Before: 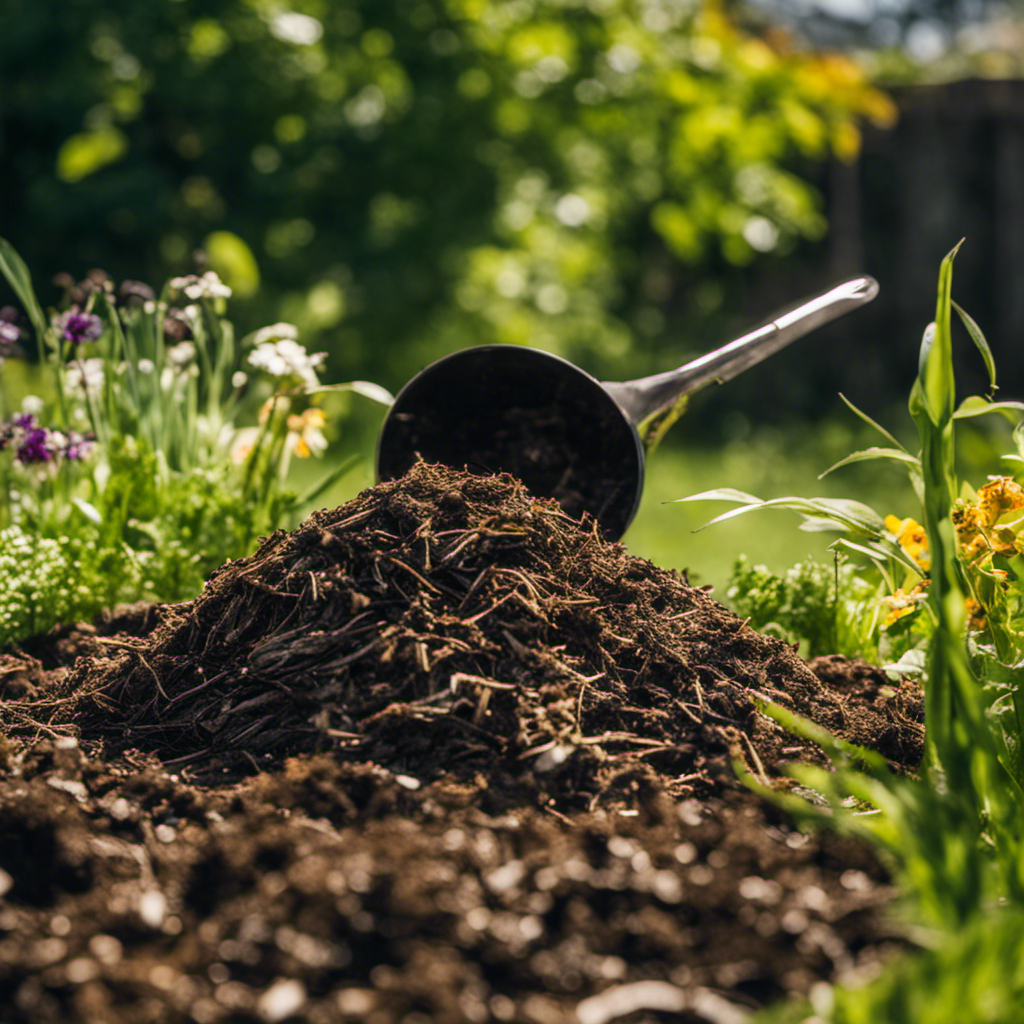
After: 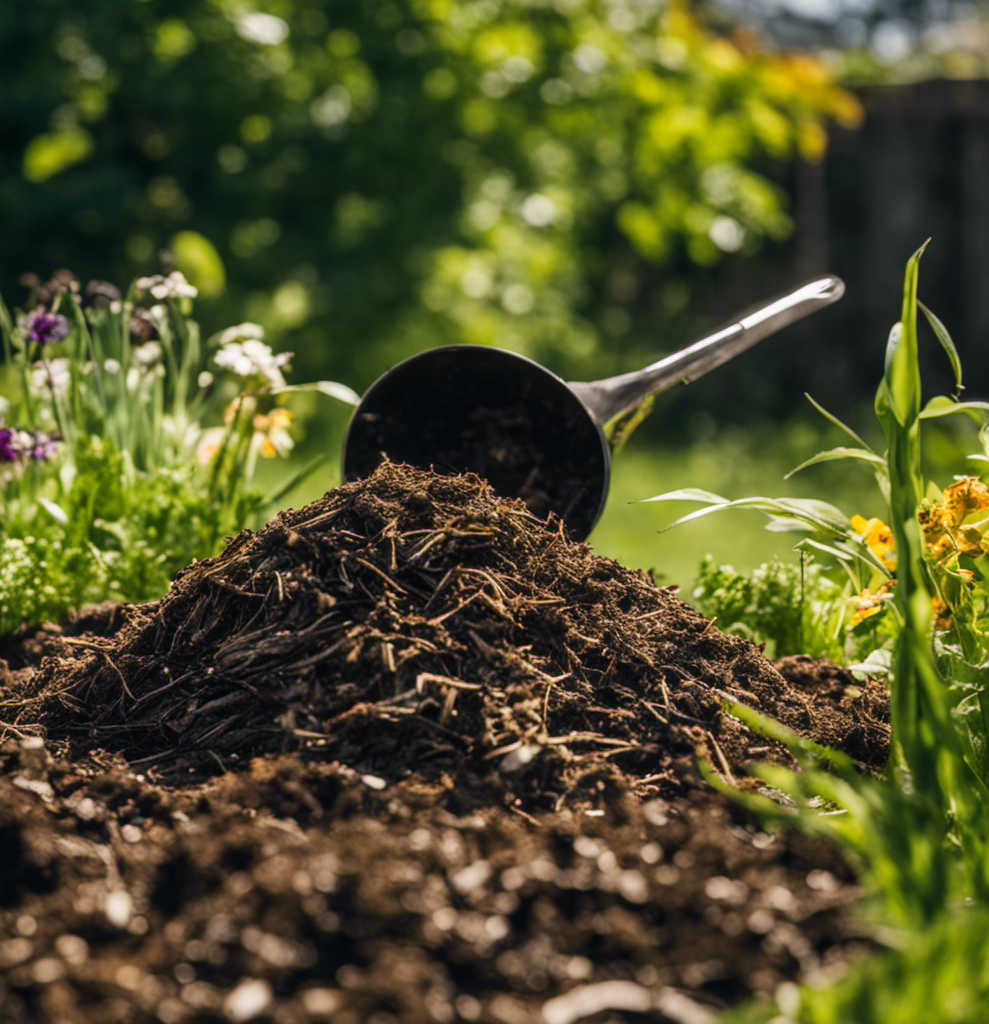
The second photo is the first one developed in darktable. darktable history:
crop and rotate: left 3.339%
